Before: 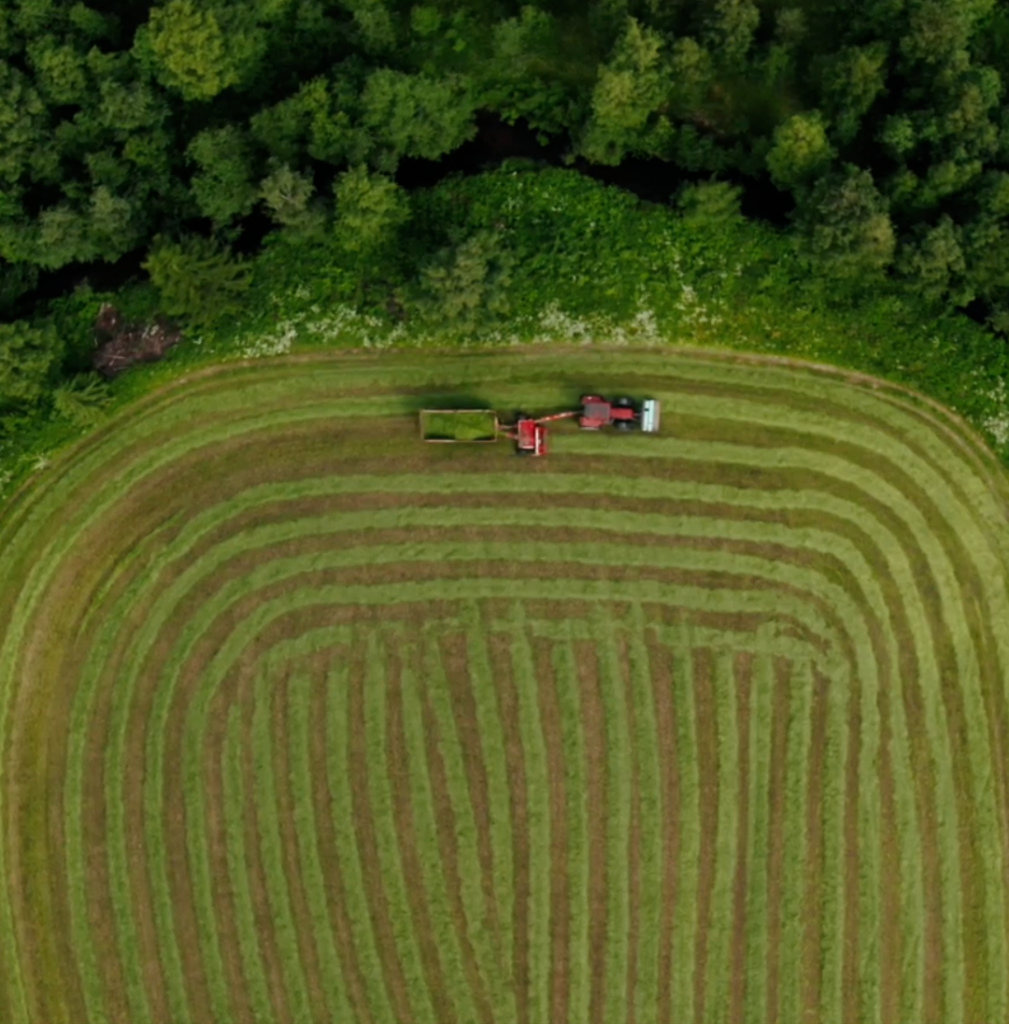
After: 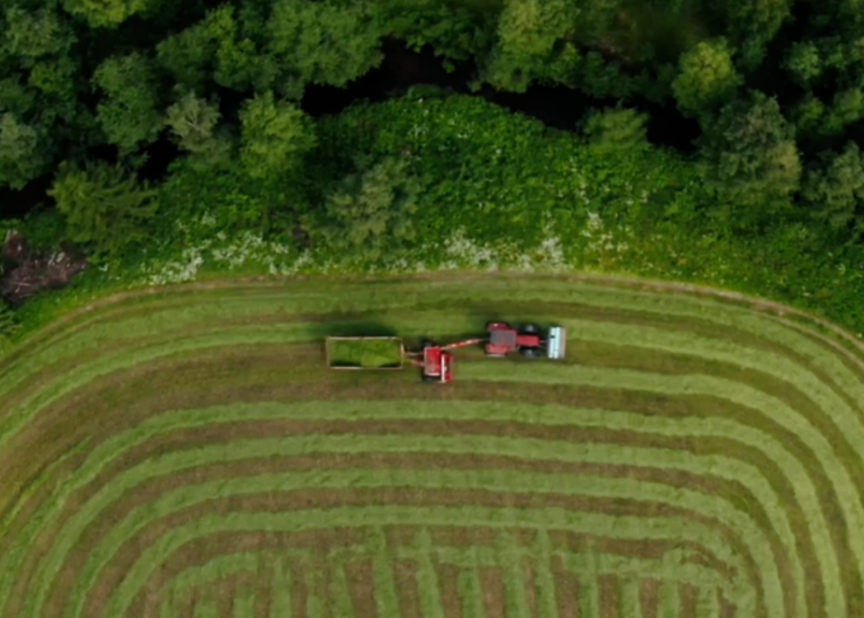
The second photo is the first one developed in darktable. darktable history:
white balance: red 0.976, blue 1.04
crop and rotate: left 9.345%, top 7.22%, right 4.982%, bottom 32.331%
